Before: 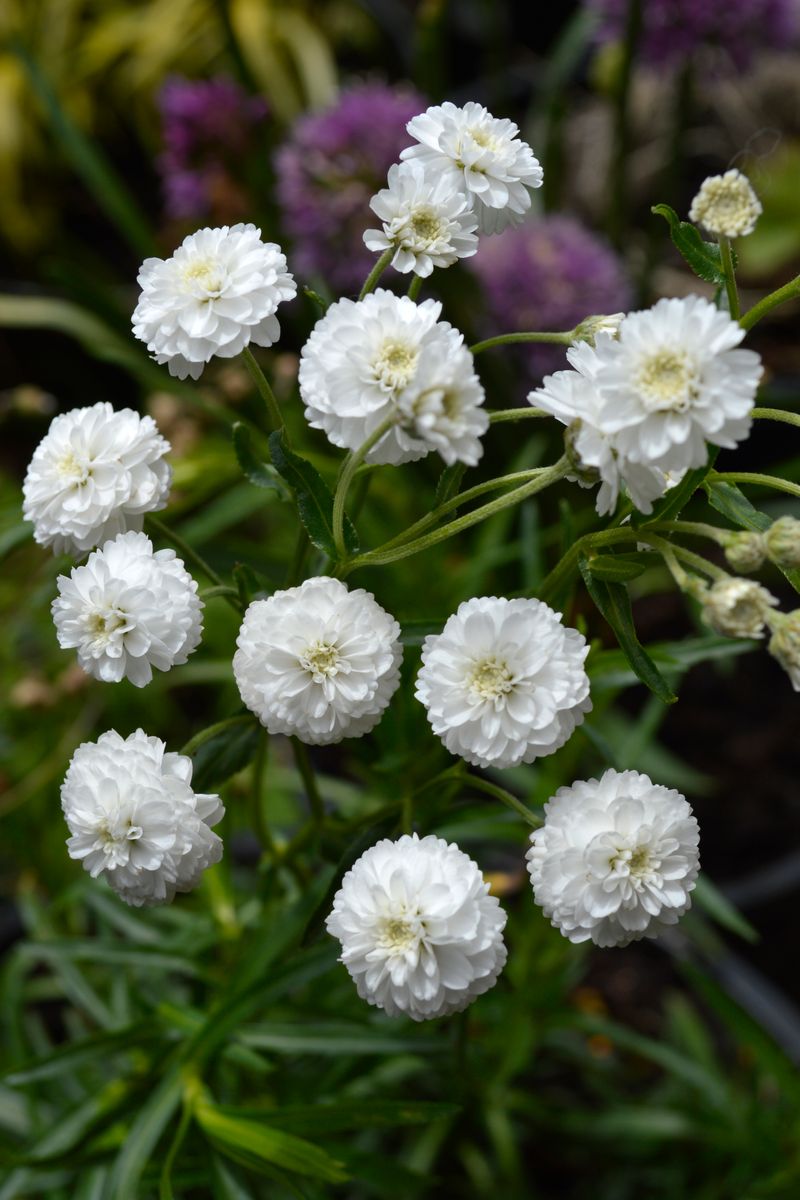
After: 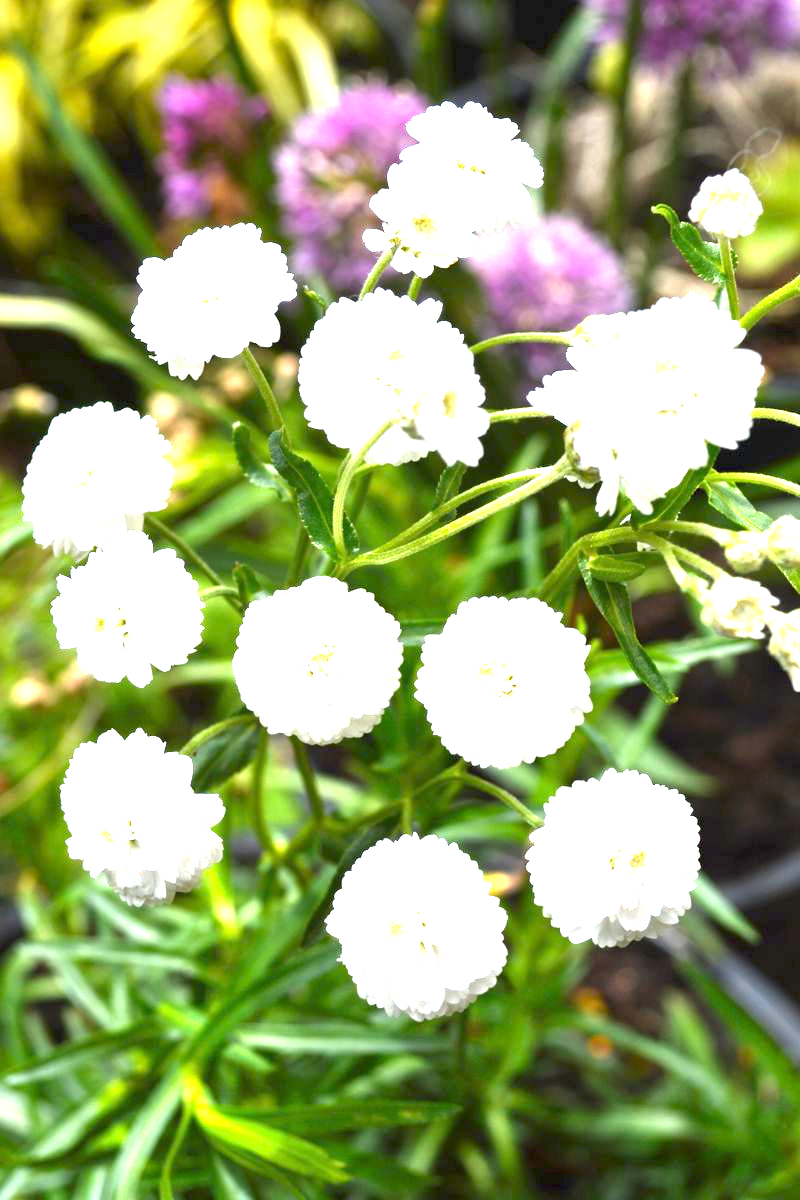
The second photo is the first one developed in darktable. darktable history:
exposure: exposure 2.897 EV, compensate highlight preservation false
